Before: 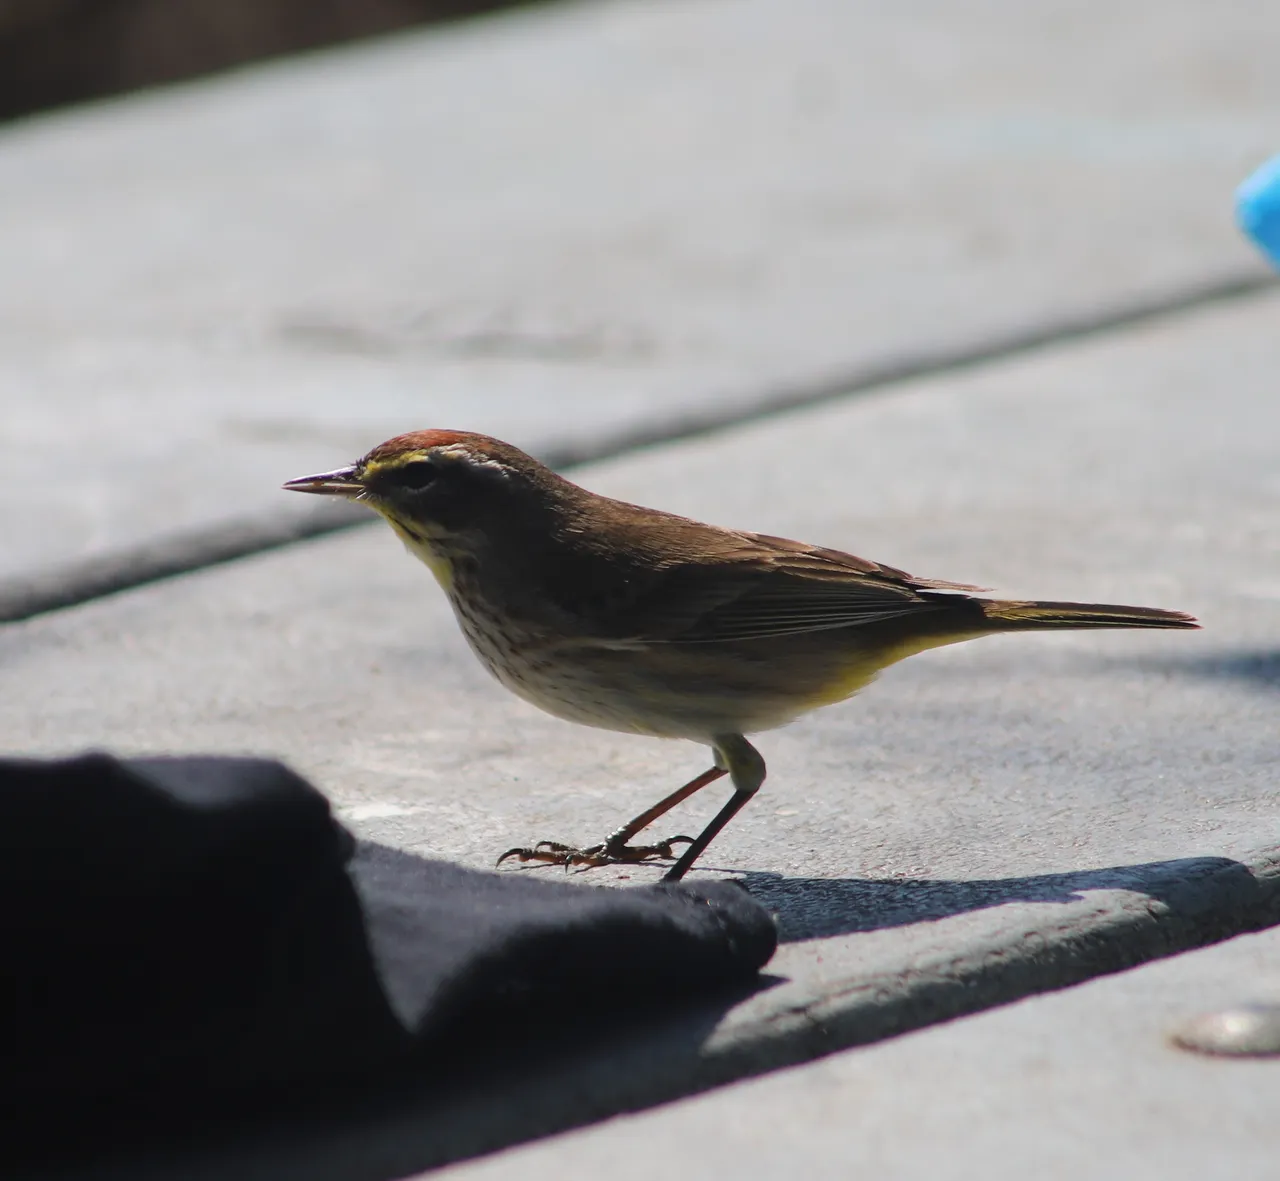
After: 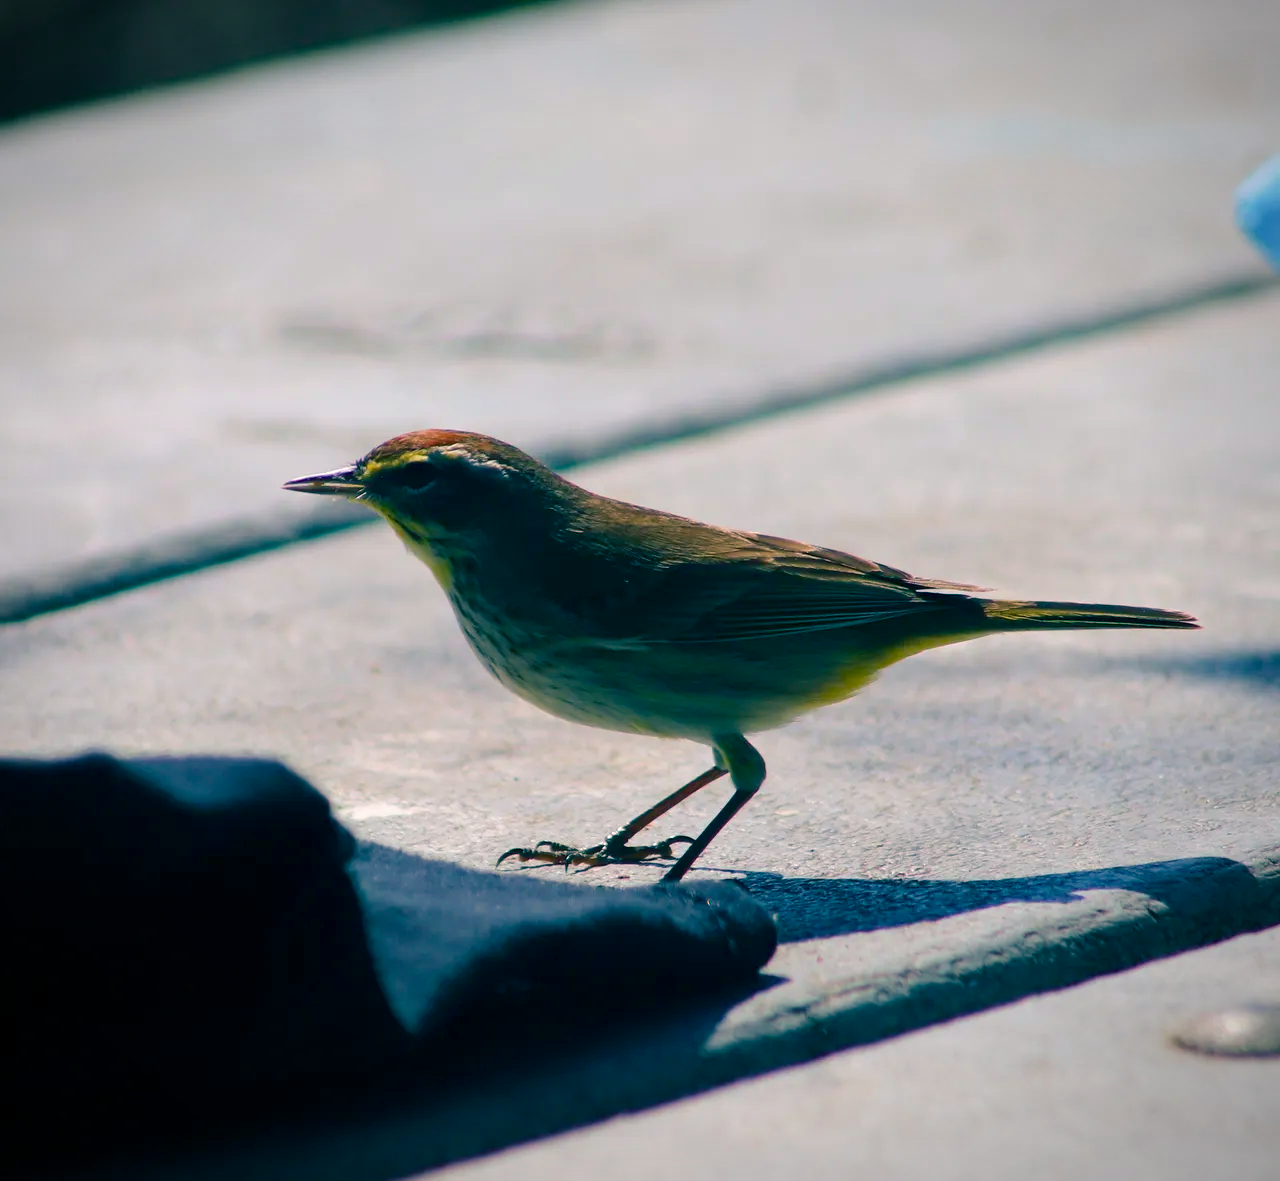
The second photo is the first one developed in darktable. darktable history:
vignetting: fall-off radius 70%, automatic ratio true
color balance rgb: shadows lift › luminance -28.76%, shadows lift › chroma 10%, shadows lift › hue 230°, power › chroma 0.5%, power › hue 215°, highlights gain › luminance 7.14%, highlights gain › chroma 1%, highlights gain › hue 50°, global offset › luminance -0.29%, global offset › hue 260°, perceptual saturation grading › global saturation 20%, perceptual saturation grading › highlights -13.92%, perceptual saturation grading › shadows 50%
velvia: on, module defaults
